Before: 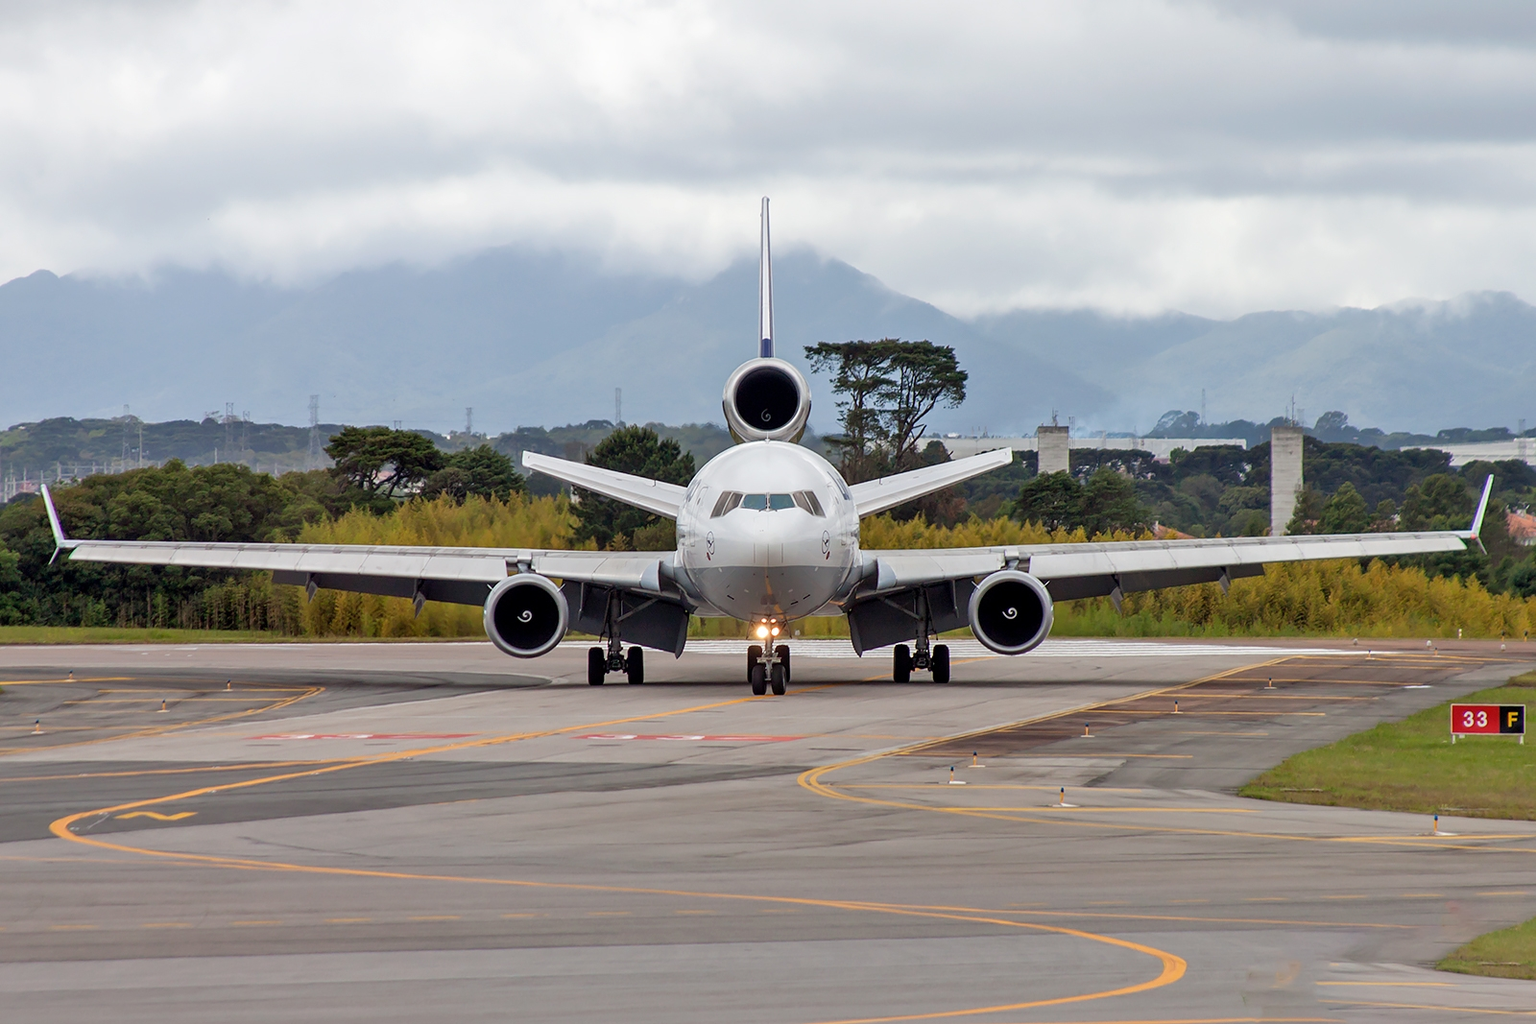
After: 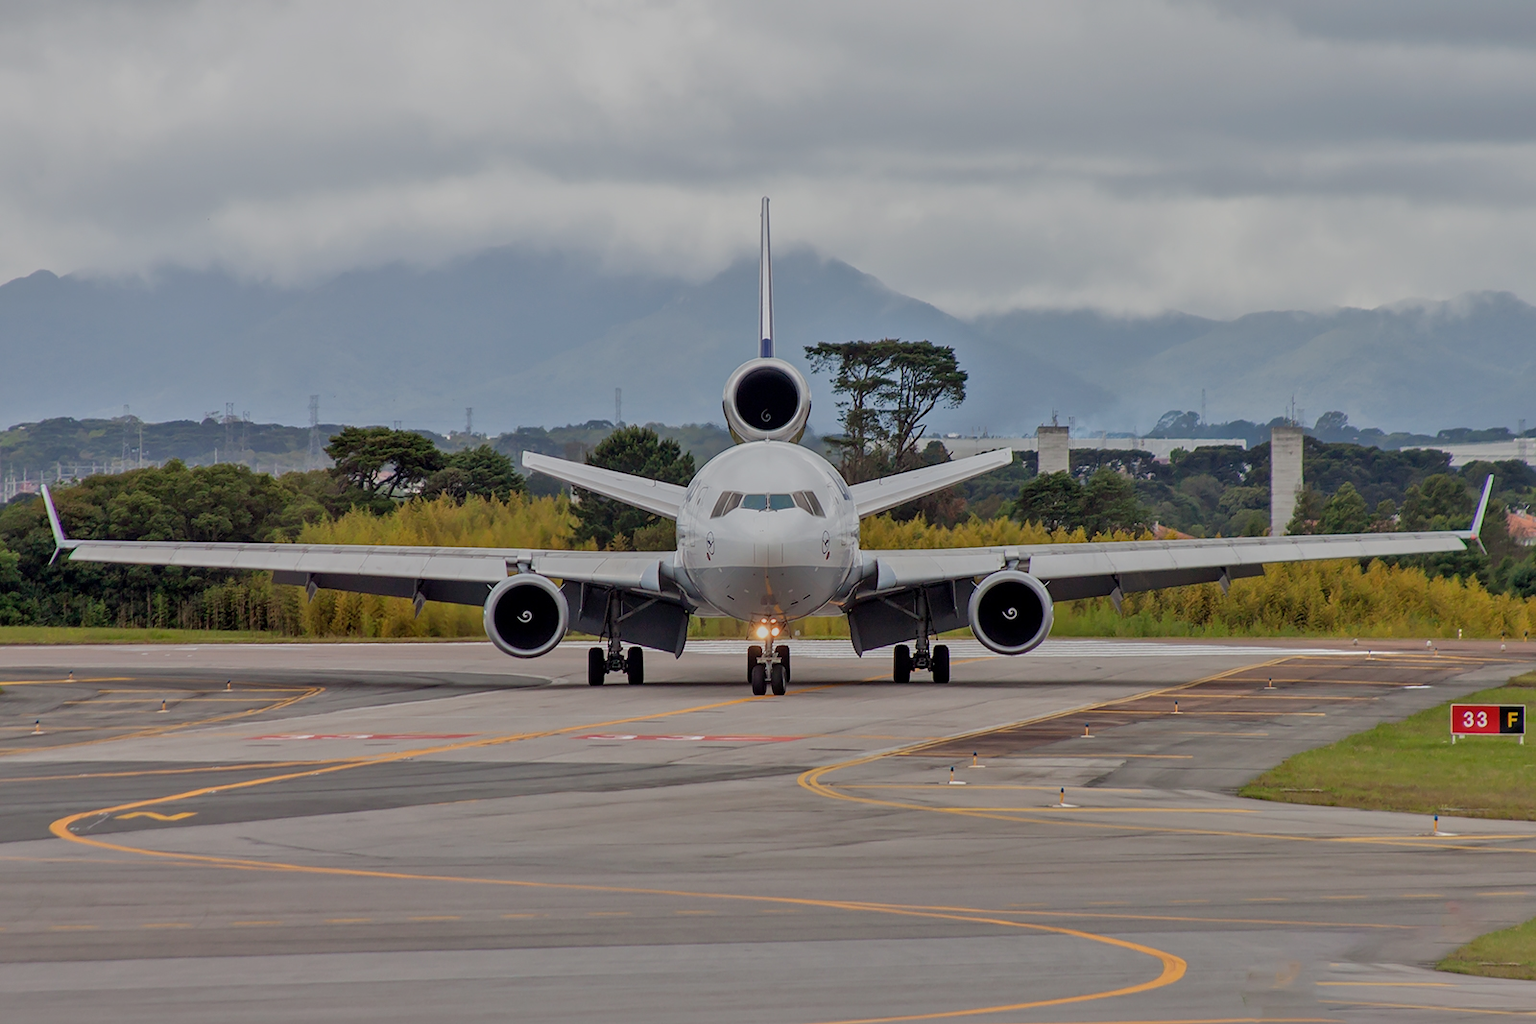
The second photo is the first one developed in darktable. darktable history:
exposure: compensate highlight preservation false
tone equalizer: -8 EV -0.002 EV, -7 EV 0.005 EV, -6 EV -0.008 EV, -5 EV 0.007 EV, -4 EV -0.042 EV, -3 EV -0.233 EV, -2 EV -0.662 EV, -1 EV -0.983 EV, +0 EV -0.969 EV, smoothing diameter 2%, edges refinement/feathering 20, mask exposure compensation -1.57 EV, filter diffusion 5
